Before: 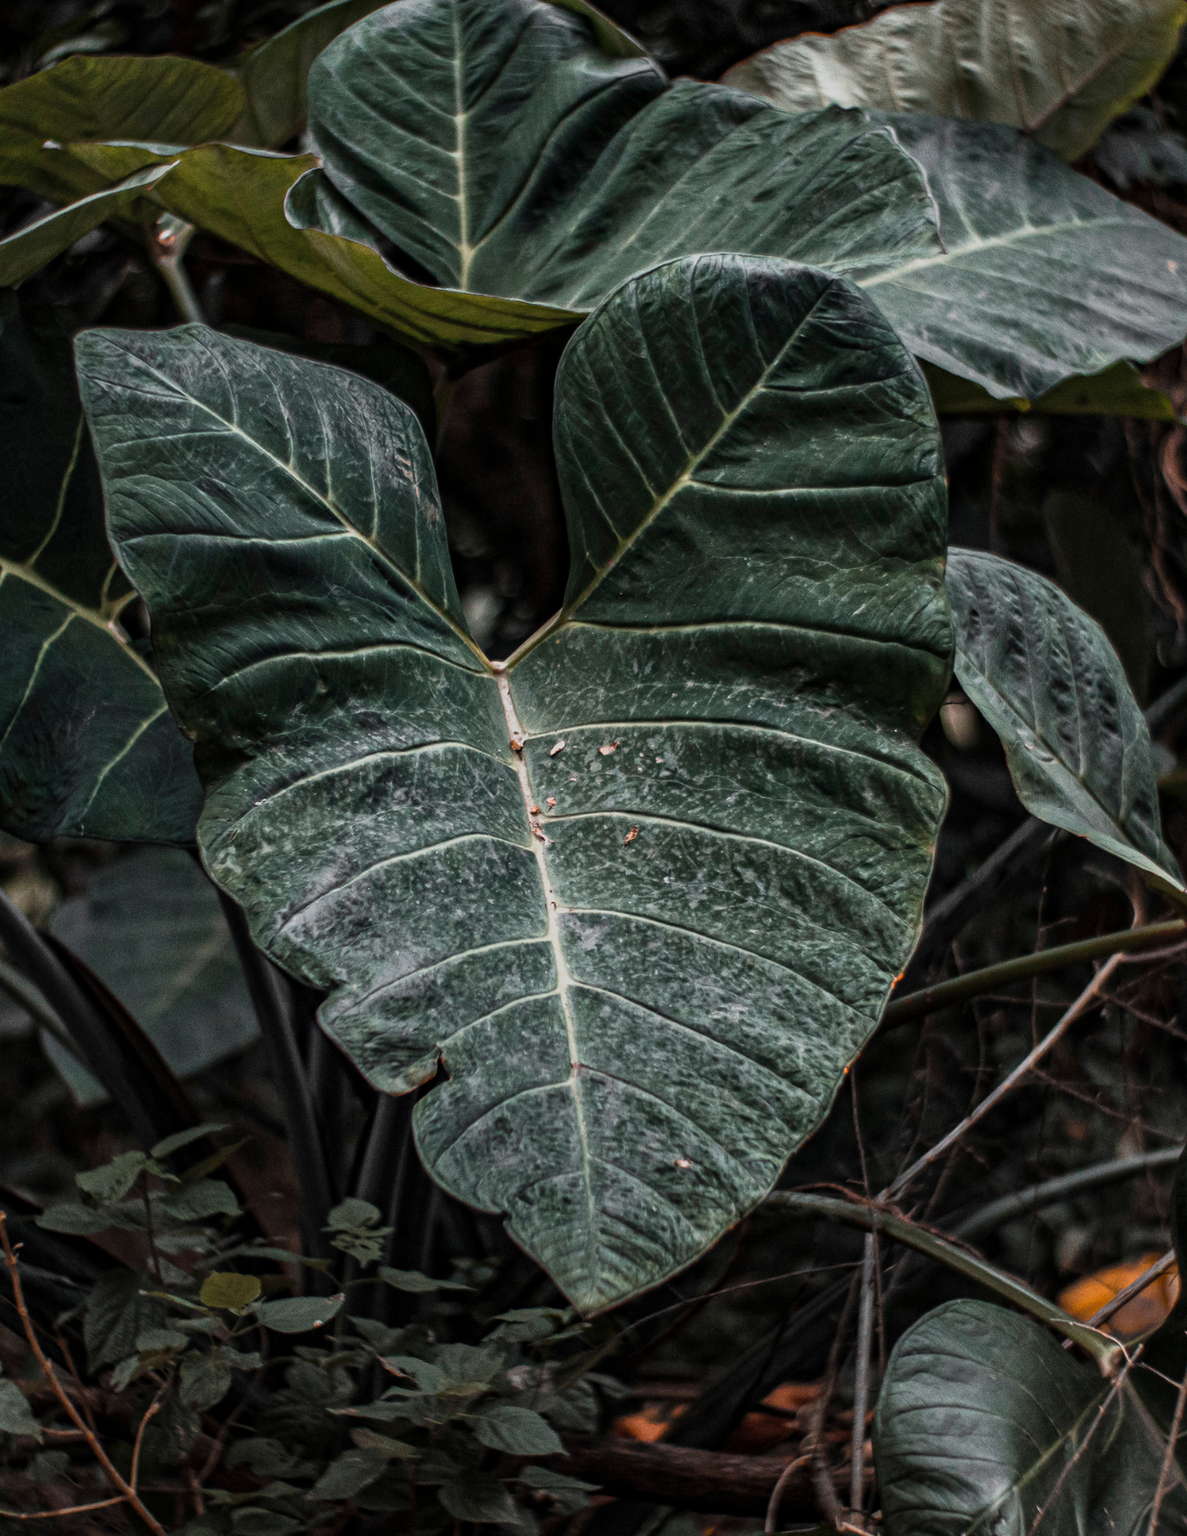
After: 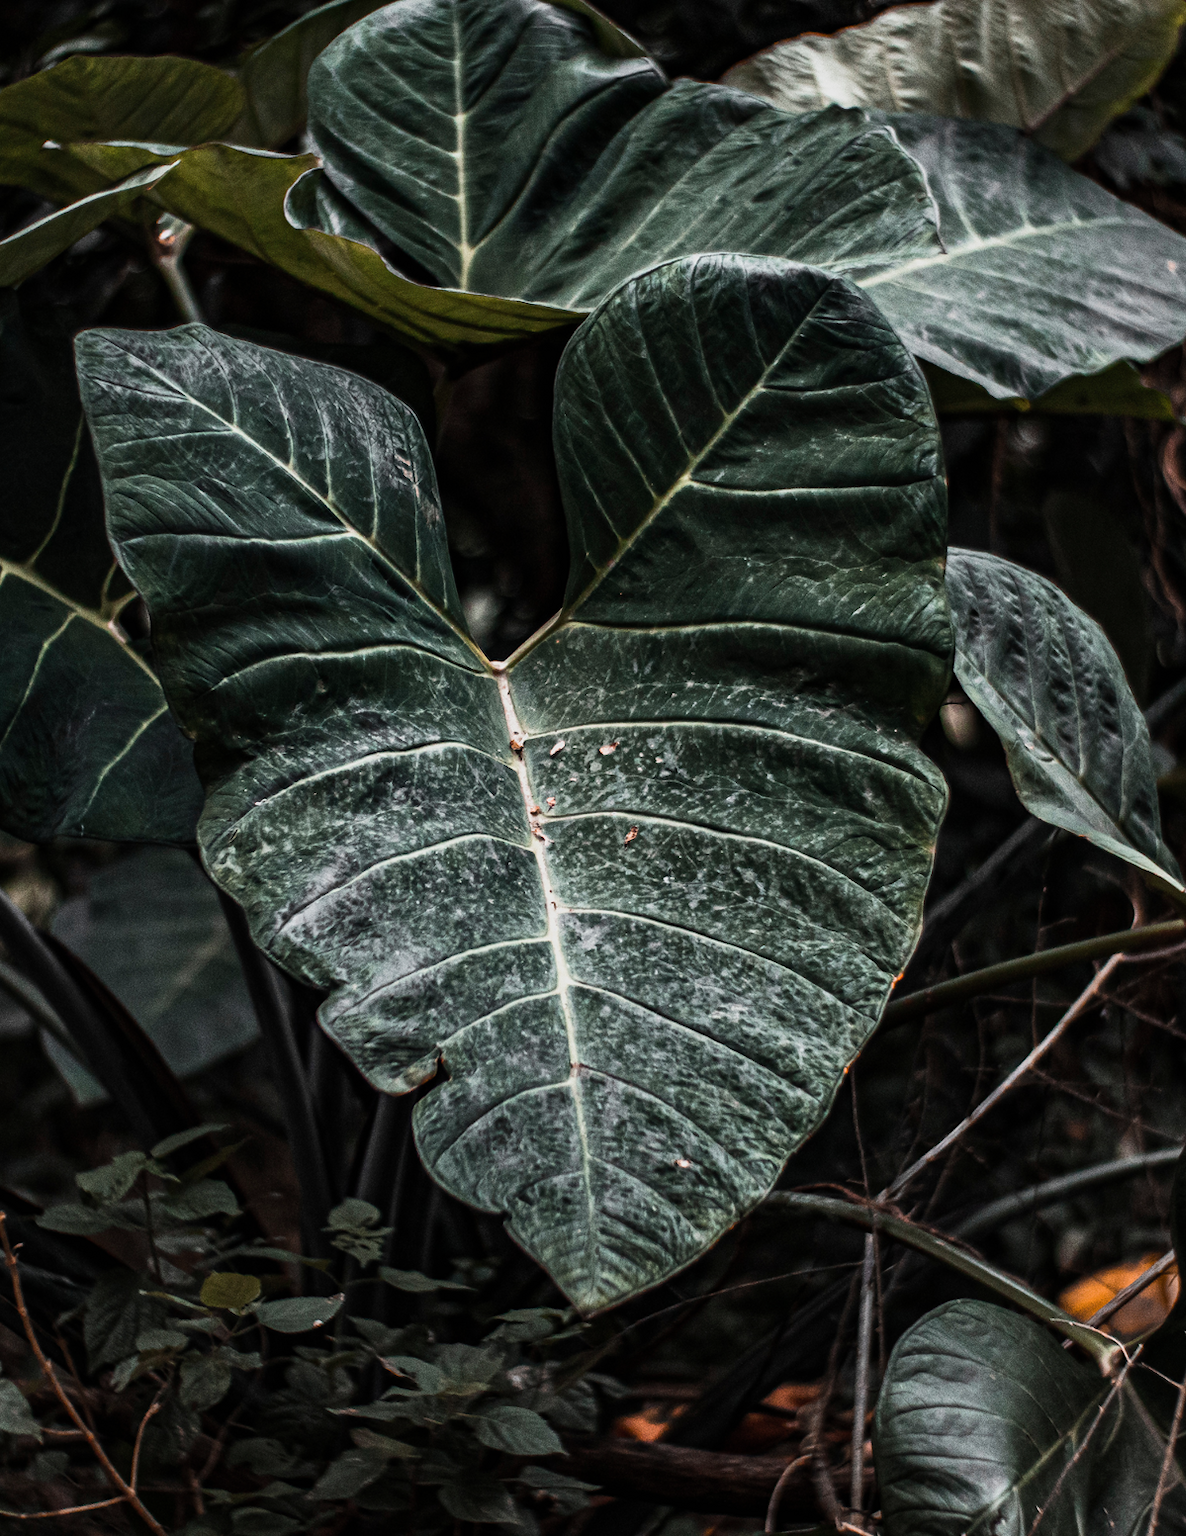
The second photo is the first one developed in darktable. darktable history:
tone equalizer: -8 EV -0.75 EV, -7 EV -0.7 EV, -6 EV -0.6 EV, -5 EV -0.4 EV, -3 EV 0.4 EV, -2 EV 0.6 EV, -1 EV 0.7 EV, +0 EV 0.75 EV, edges refinement/feathering 500, mask exposure compensation -1.57 EV, preserve details no
sigmoid: contrast 1.22, skew 0.65
